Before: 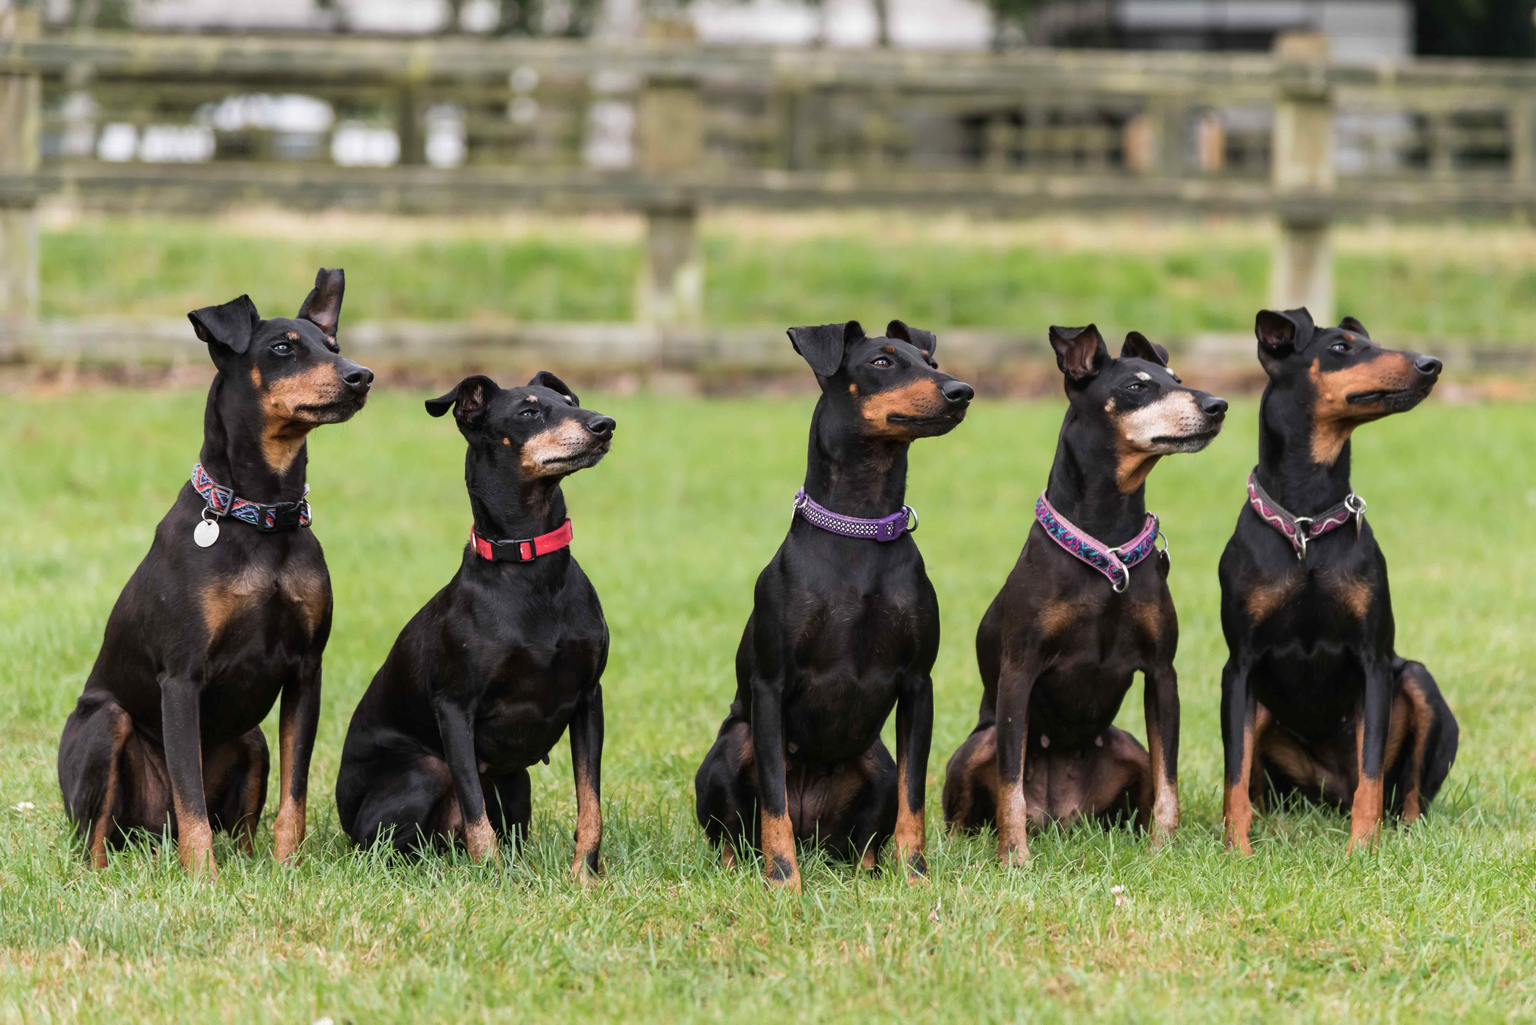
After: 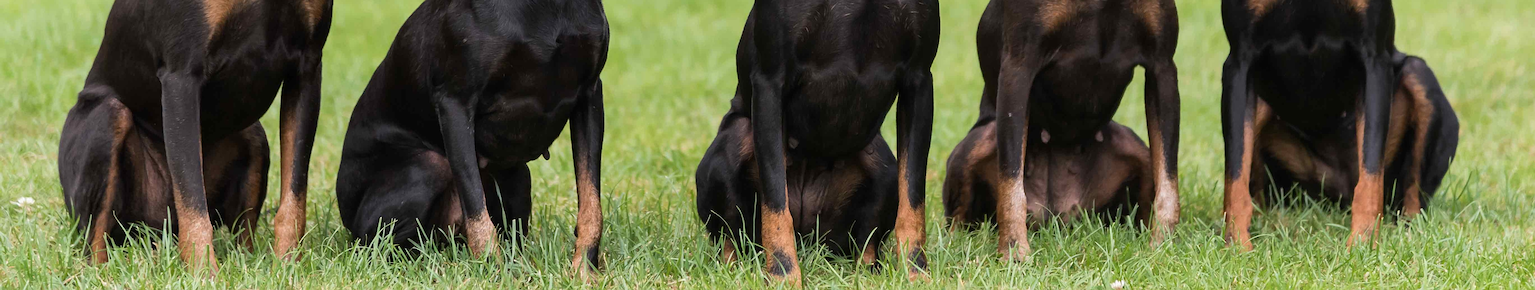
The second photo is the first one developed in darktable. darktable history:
crop and rotate: top 59.063%, bottom 12.541%
sharpen: on, module defaults
